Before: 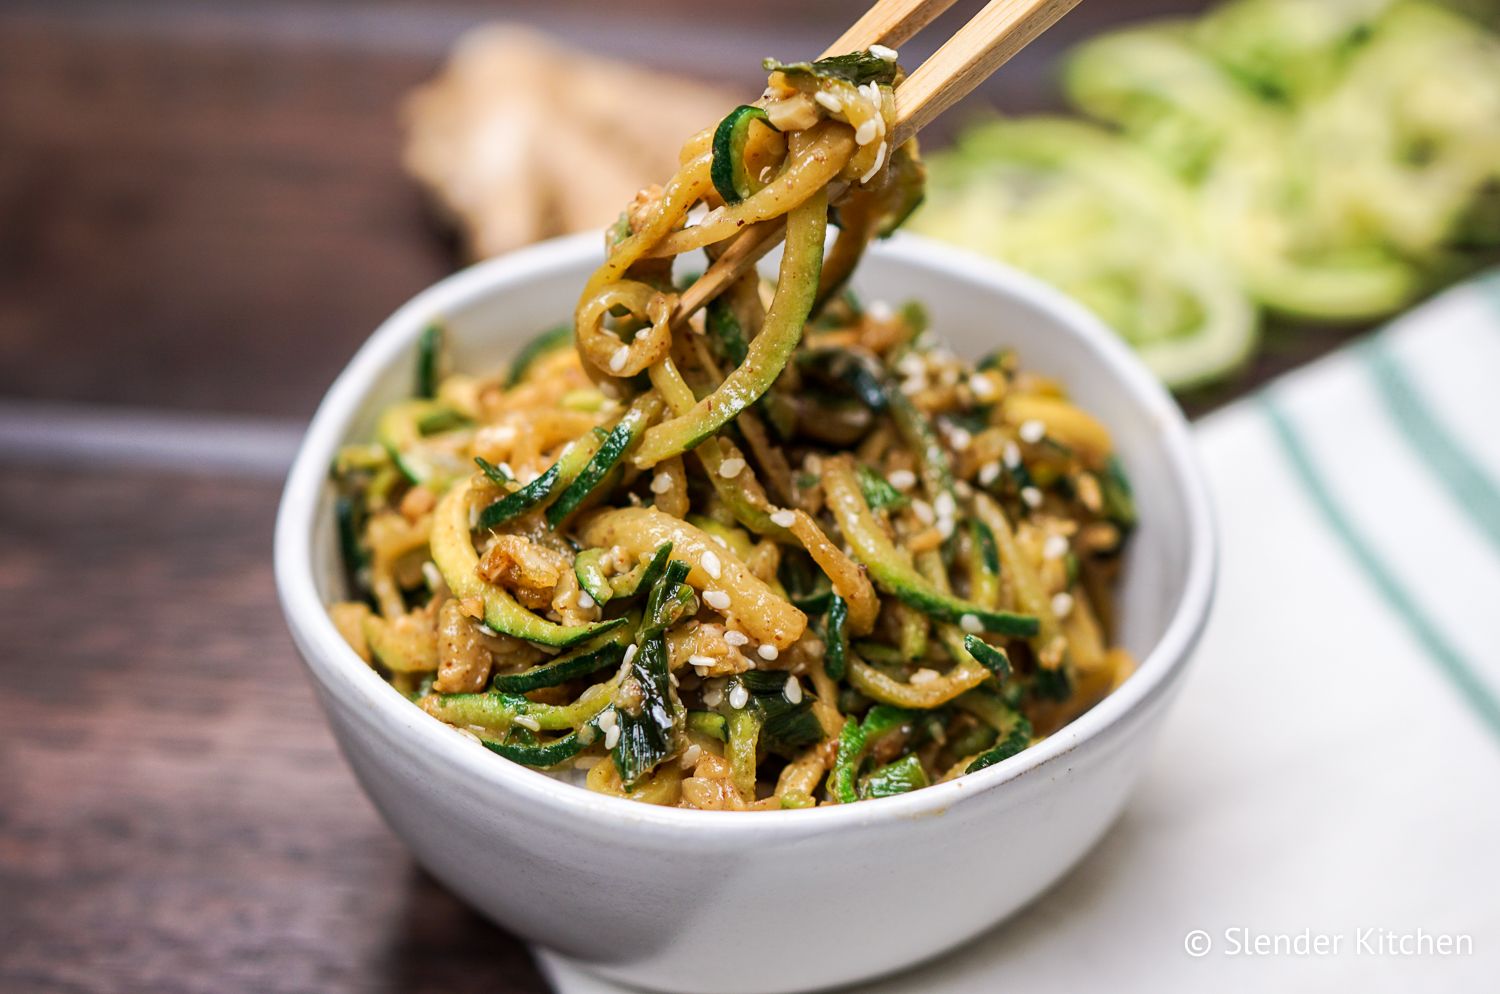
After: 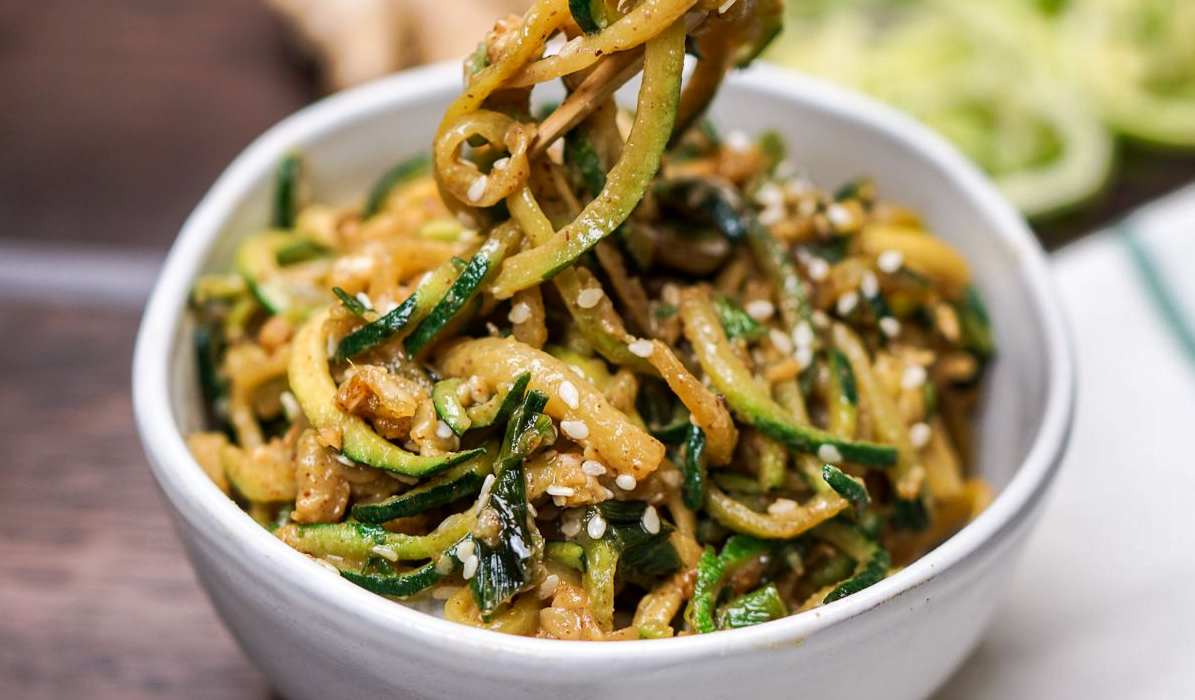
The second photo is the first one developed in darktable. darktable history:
shadows and highlights: shadows 39.99, highlights -52.11, low approximation 0.01, soften with gaussian
crop: left 9.505%, top 17.122%, right 10.765%, bottom 12.367%
